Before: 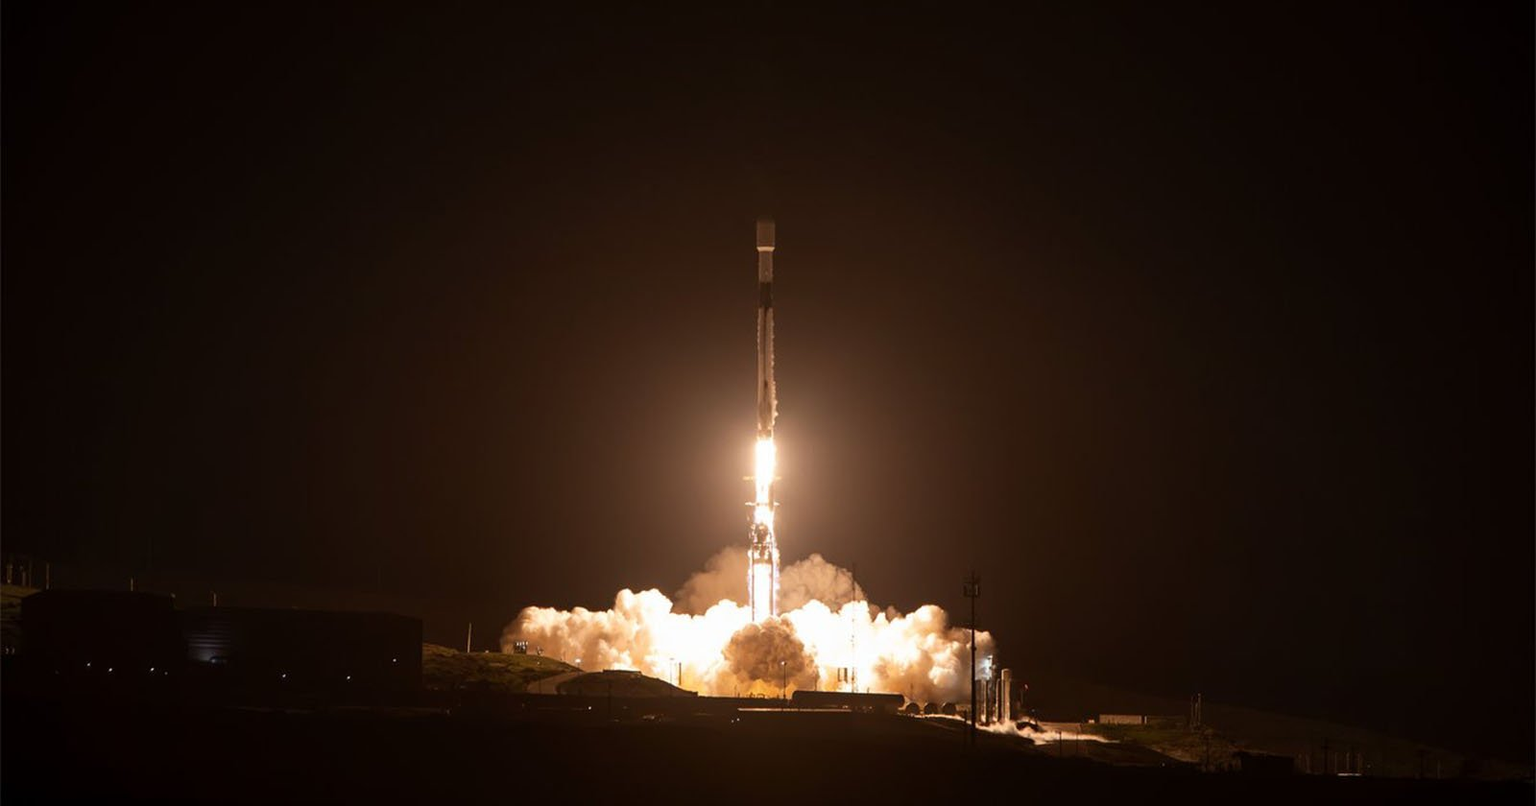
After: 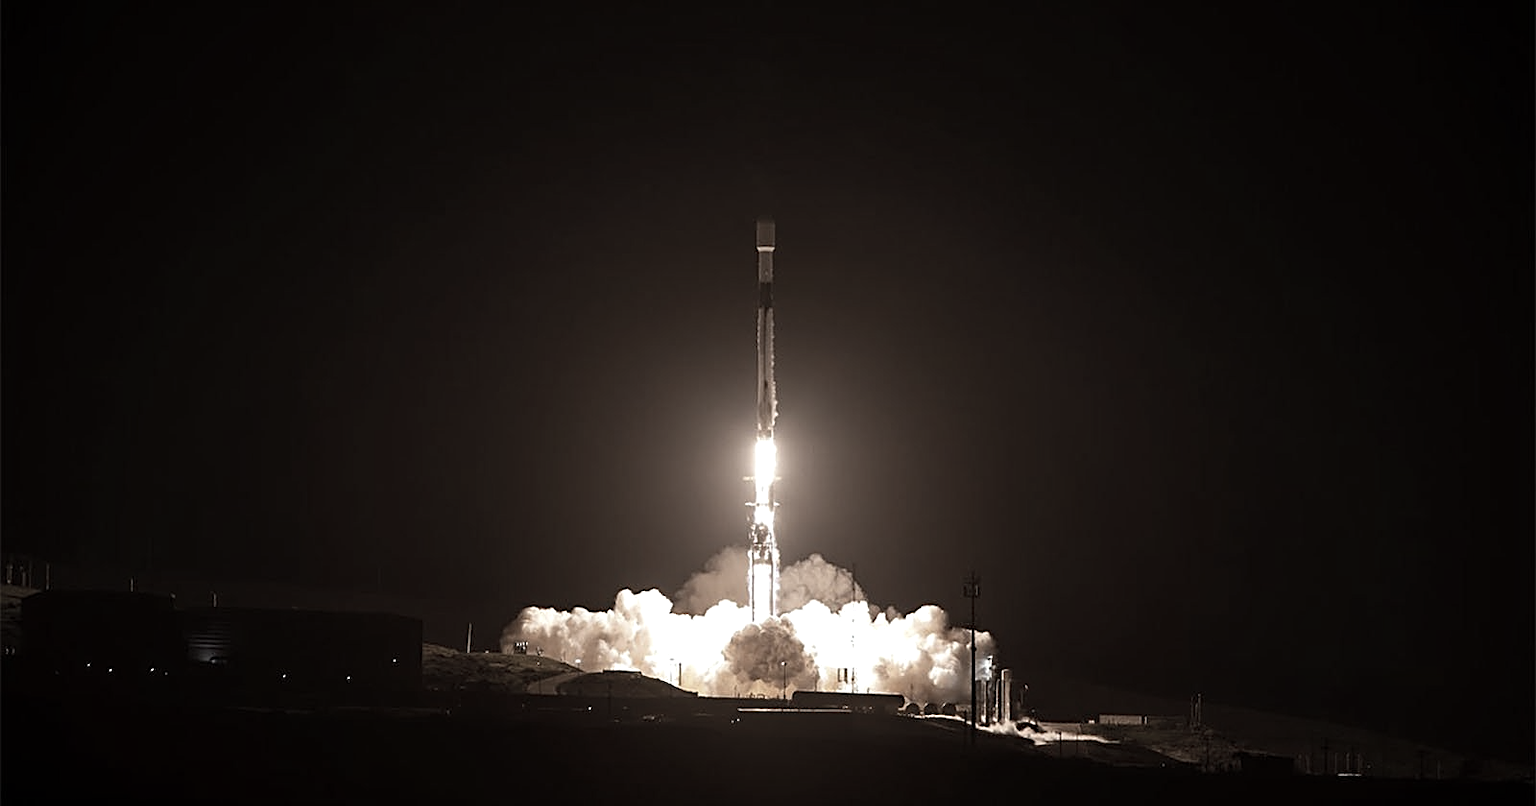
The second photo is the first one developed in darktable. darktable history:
color correction: highlights b* -0.015, saturation 0.335
haze removal: compatibility mode true, adaptive false
sharpen: amount 0.738
